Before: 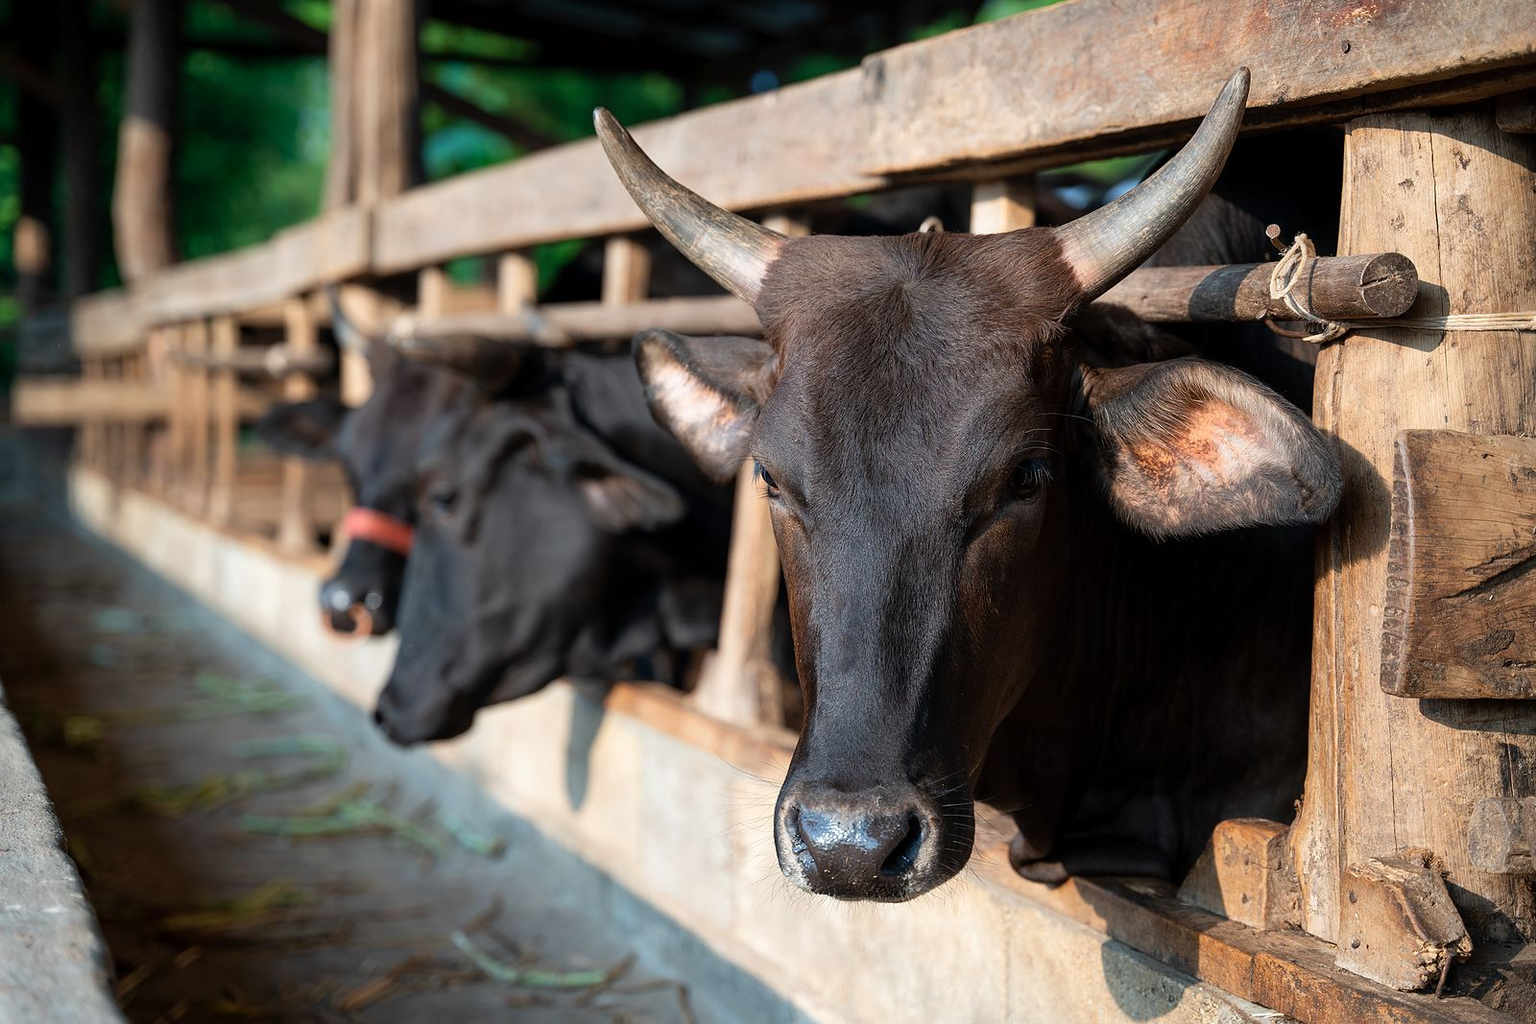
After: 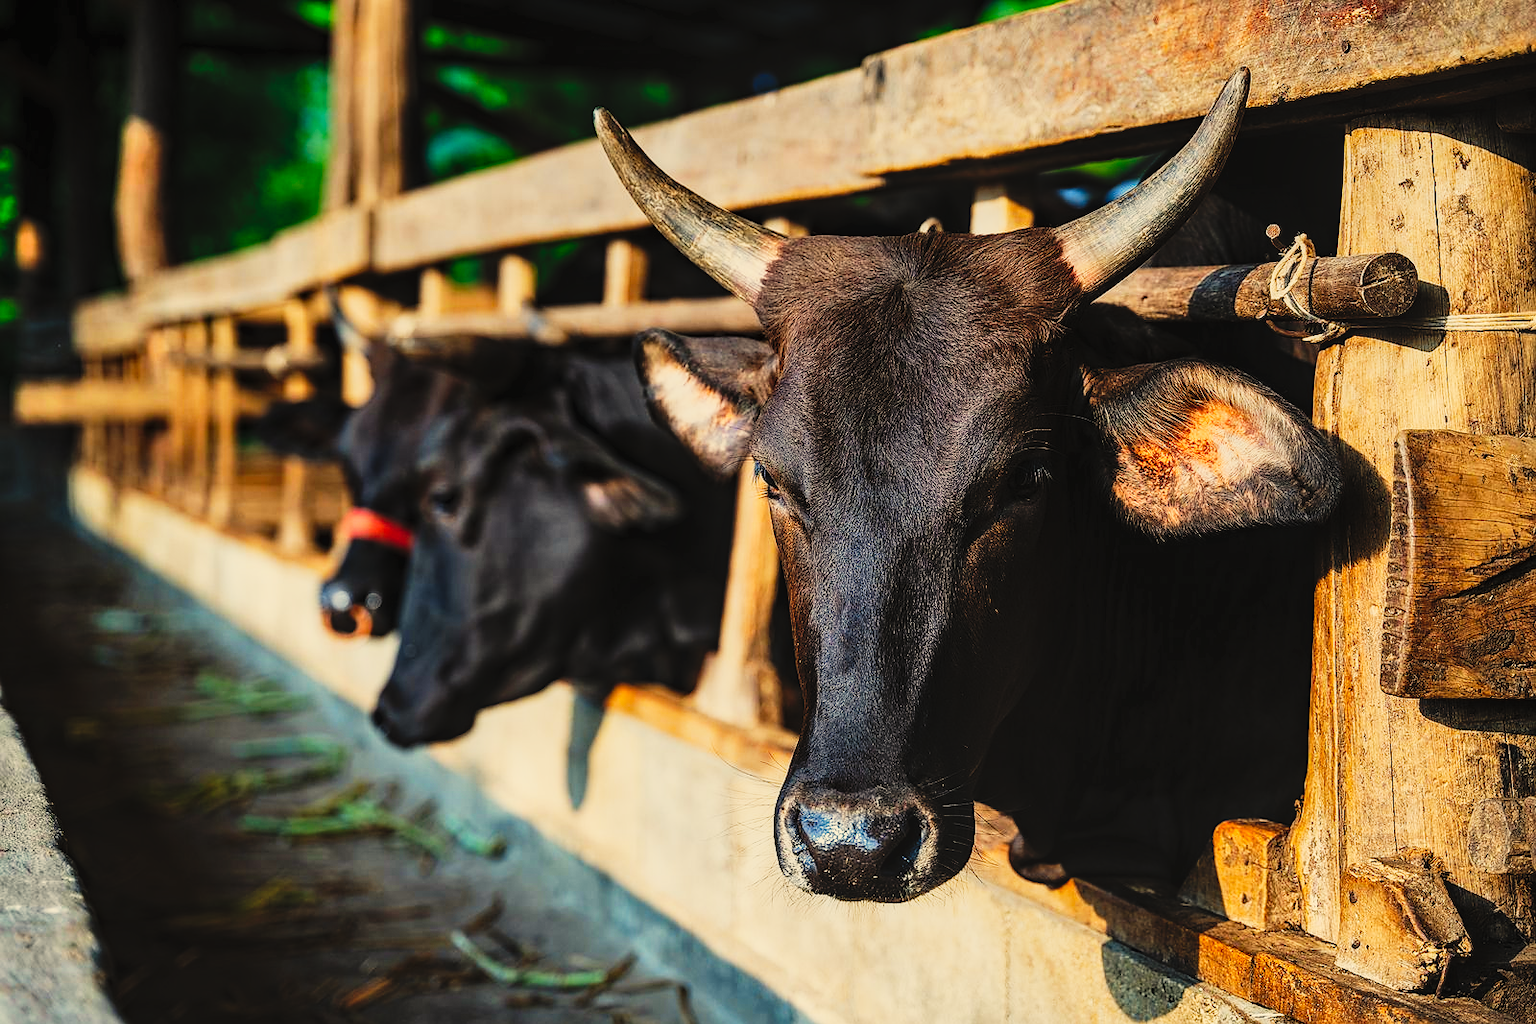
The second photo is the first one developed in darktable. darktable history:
haze removal: compatibility mode true, adaptive false
contrast brightness saturation: brightness 0.129
shadows and highlights: low approximation 0.01, soften with gaussian
exposure: black level correction 0, exposure -0.841 EV, compensate highlight preservation false
tone curve: curves: ch0 [(0, 0) (0.003, 0.003) (0.011, 0.006) (0.025, 0.01) (0.044, 0.015) (0.069, 0.02) (0.1, 0.027) (0.136, 0.036) (0.177, 0.05) (0.224, 0.07) (0.277, 0.12) (0.335, 0.208) (0.399, 0.334) (0.468, 0.473) (0.543, 0.636) (0.623, 0.795) (0.709, 0.907) (0.801, 0.97) (0.898, 0.989) (1, 1)], preserve colors none
color correction: highlights a* 1.28, highlights b* 17.76
sharpen: radius 1.035
local contrast: detail 109%
